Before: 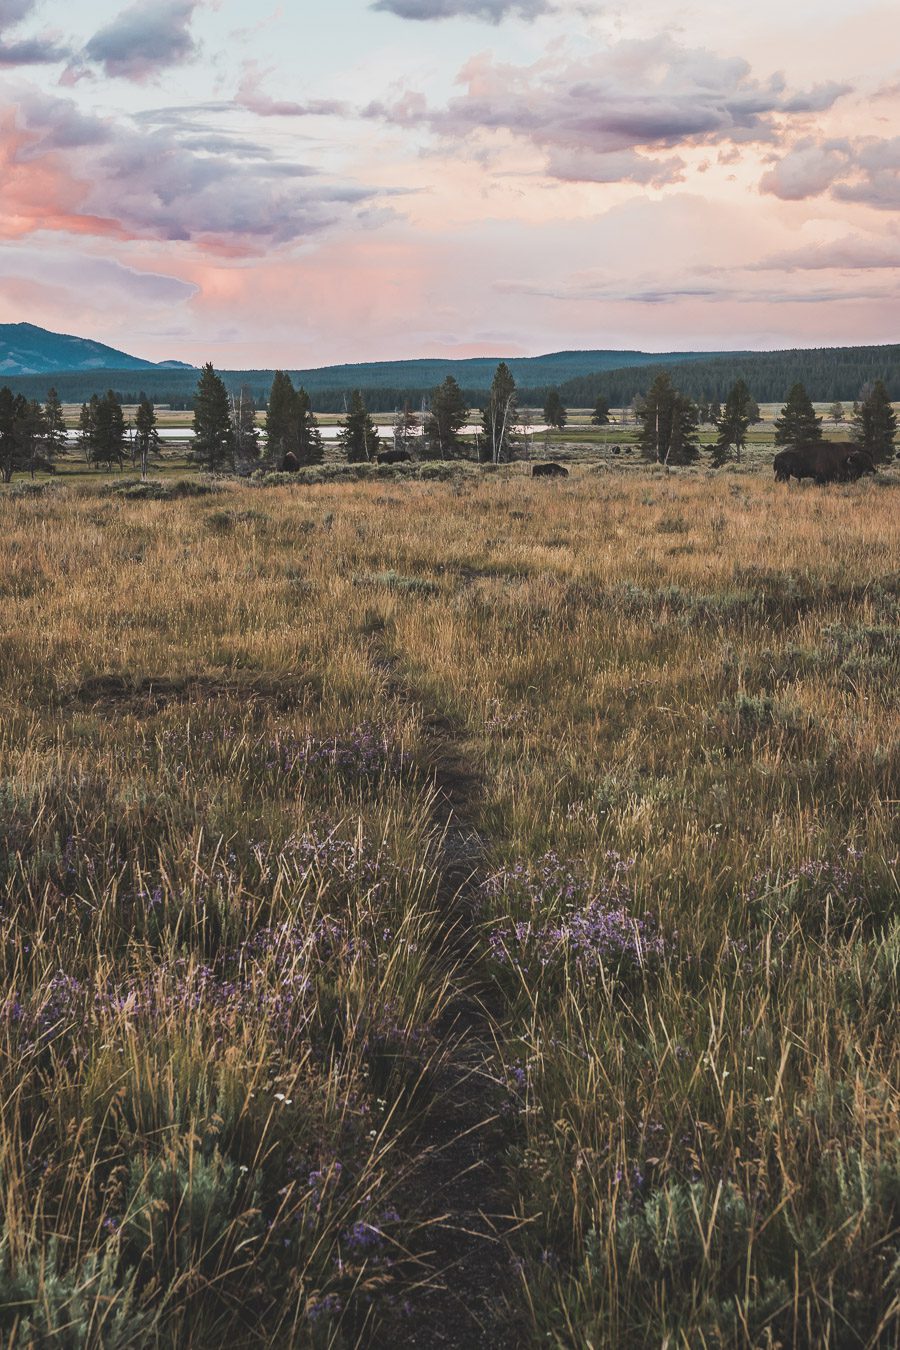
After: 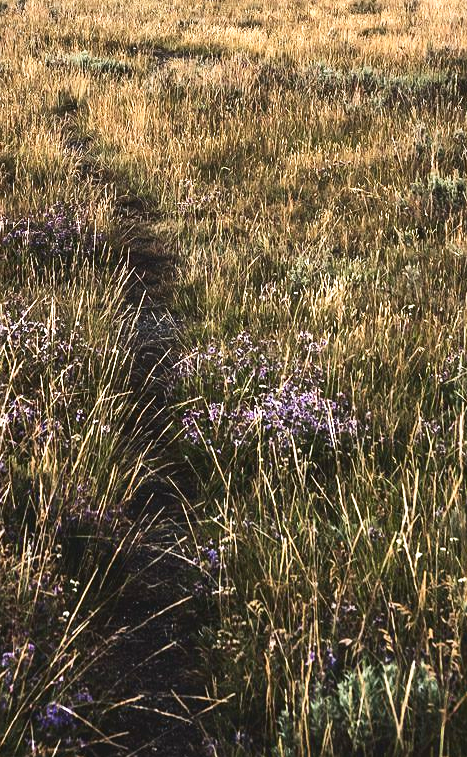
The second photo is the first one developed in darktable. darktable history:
exposure: exposure 0.824 EV, compensate highlight preservation false
crop: left 34.202%, top 38.498%, right 13.827%, bottom 5.427%
contrast brightness saturation: contrast 0.193, brightness -0.226, saturation 0.114
sharpen: radius 1.298, amount 0.291, threshold 0.017
base curve: curves: ch0 [(0, 0) (0.688, 0.865) (1, 1)], preserve colors none
